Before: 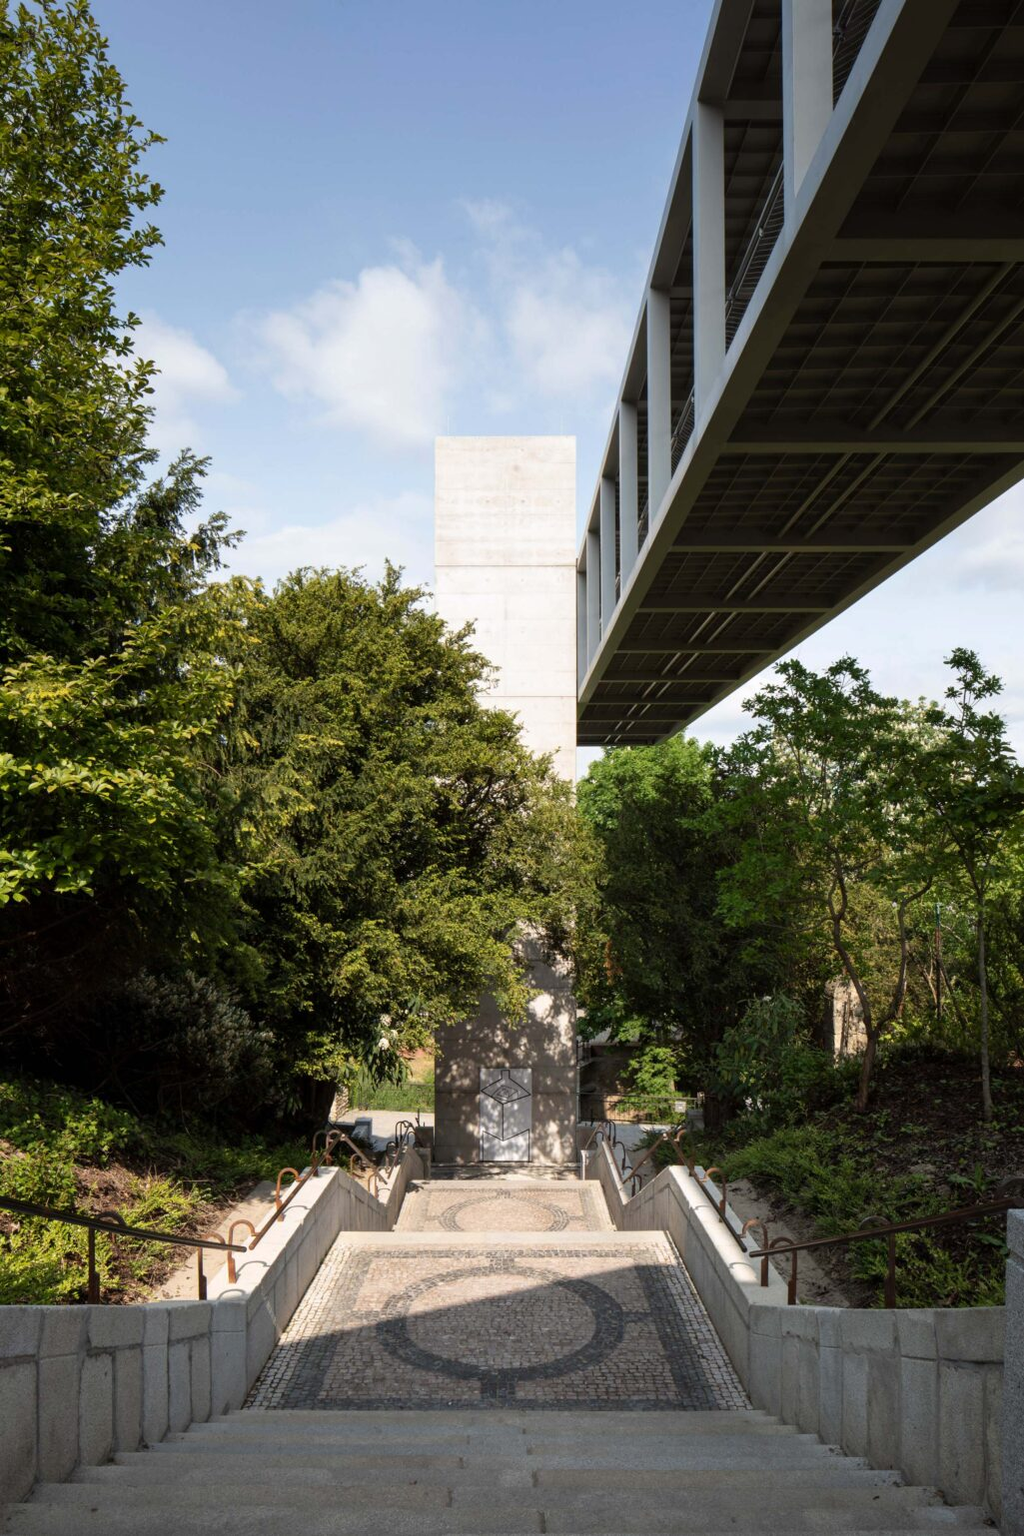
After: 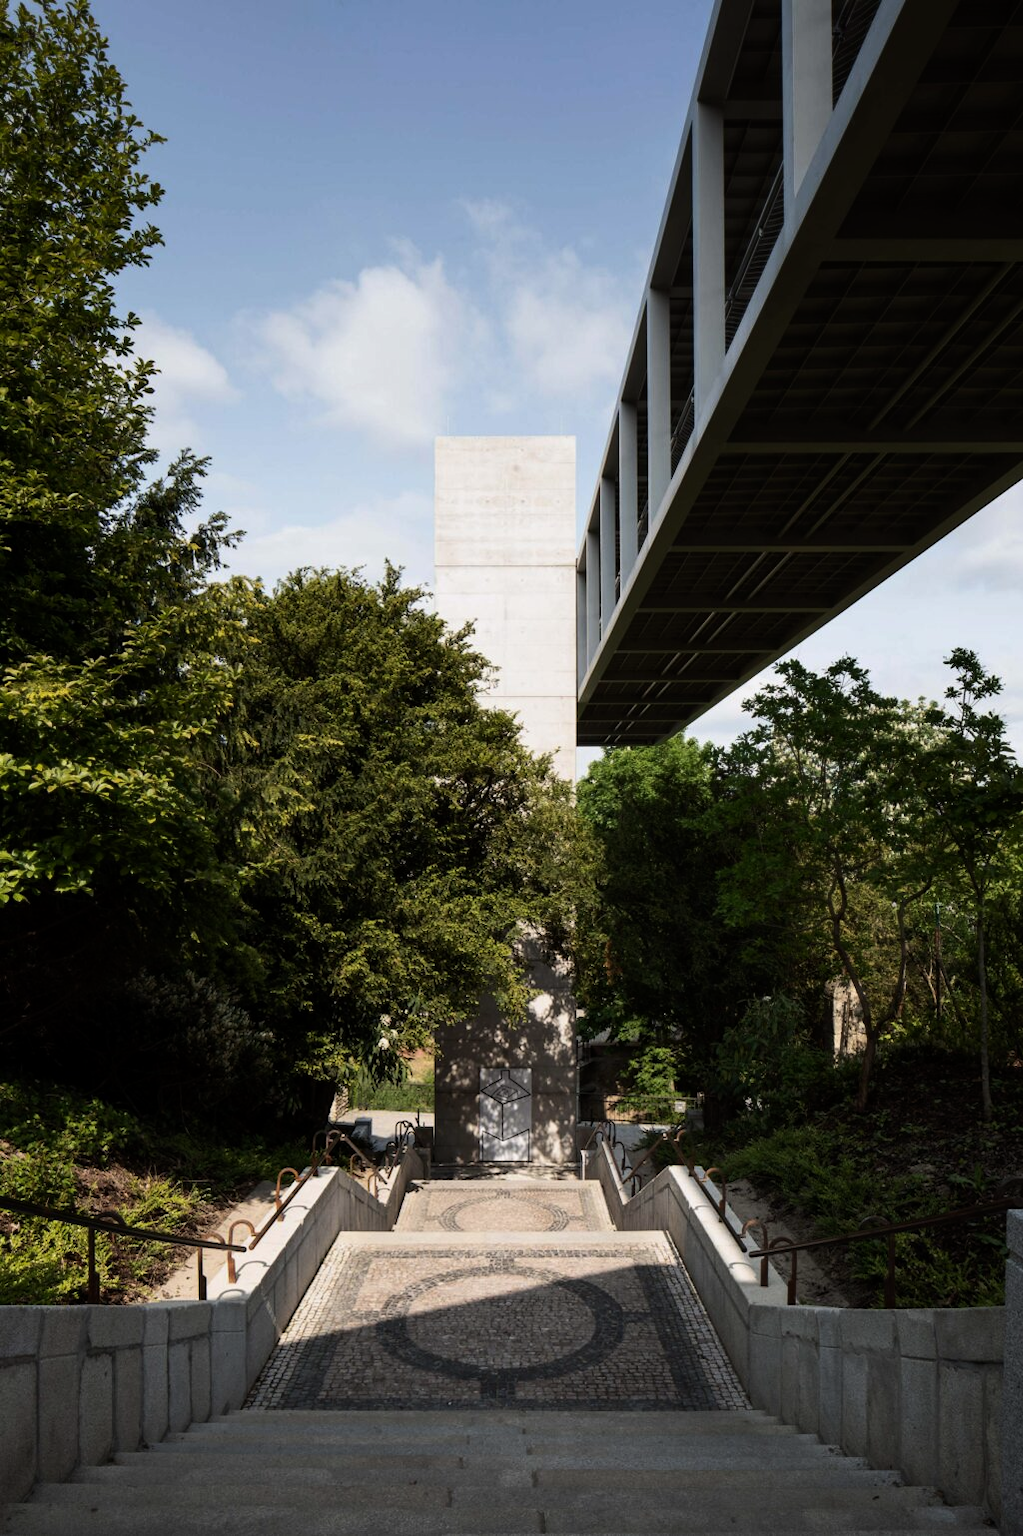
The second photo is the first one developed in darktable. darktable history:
exposure: black level correction 0, exposure -0.766 EV, compensate highlight preservation false
tone equalizer: -8 EV -0.75 EV, -7 EV -0.7 EV, -6 EV -0.6 EV, -5 EV -0.4 EV, -3 EV 0.4 EV, -2 EV 0.6 EV, -1 EV 0.7 EV, +0 EV 0.75 EV, edges refinement/feathering 500, mask exposure compensation -1.57 EV, preserve details no
